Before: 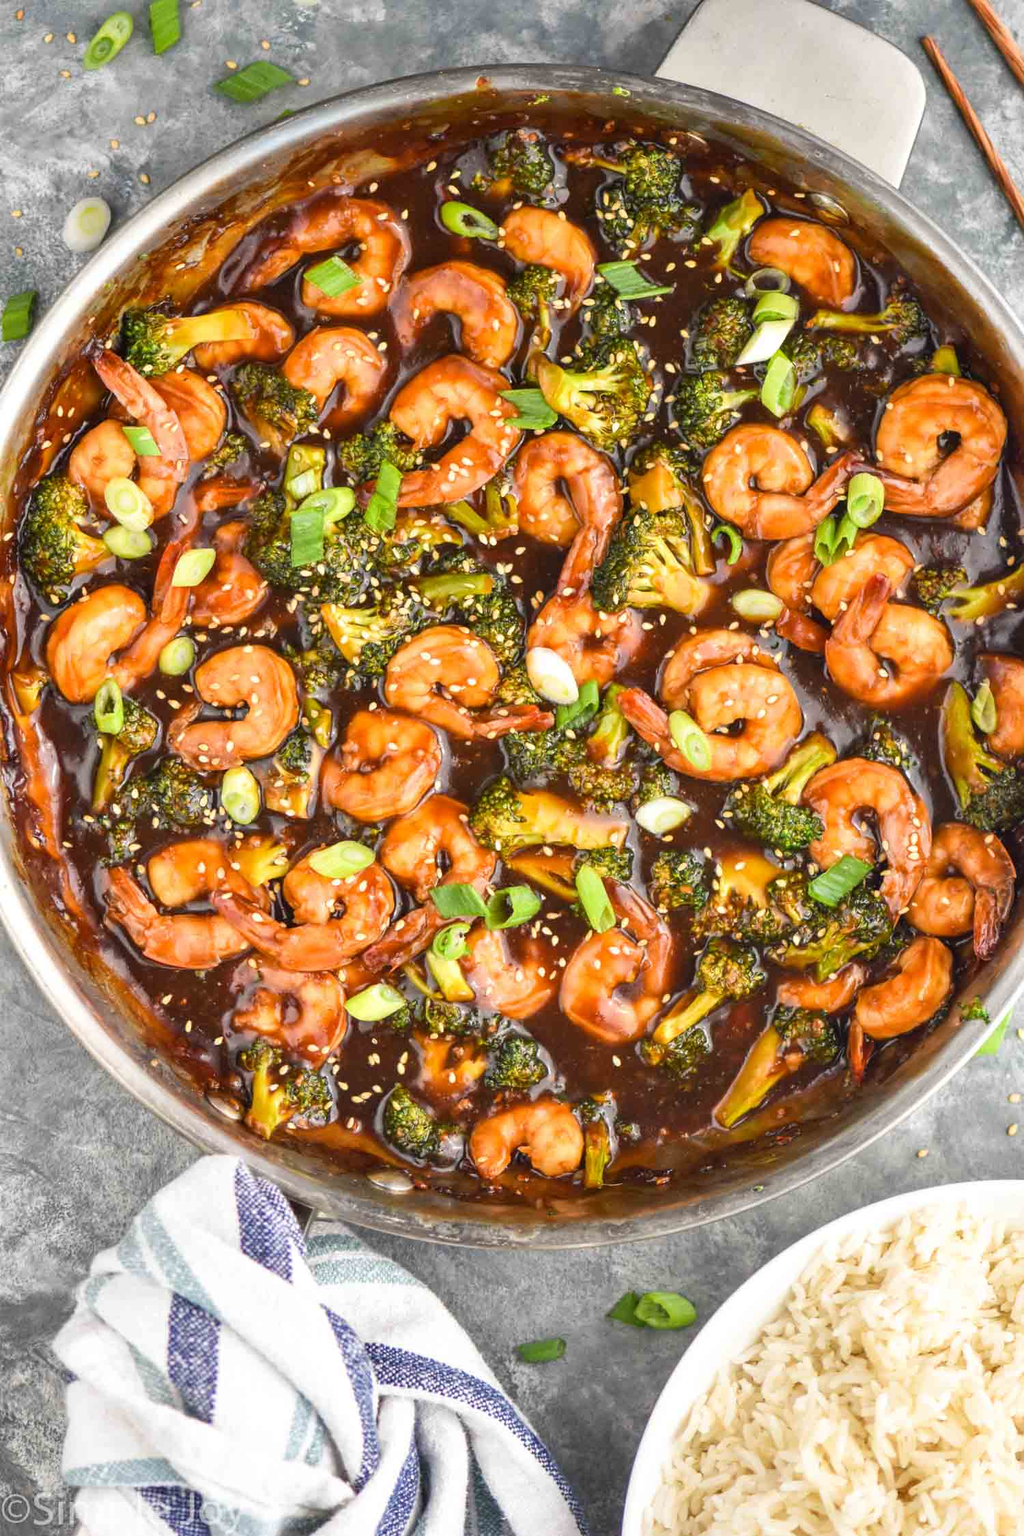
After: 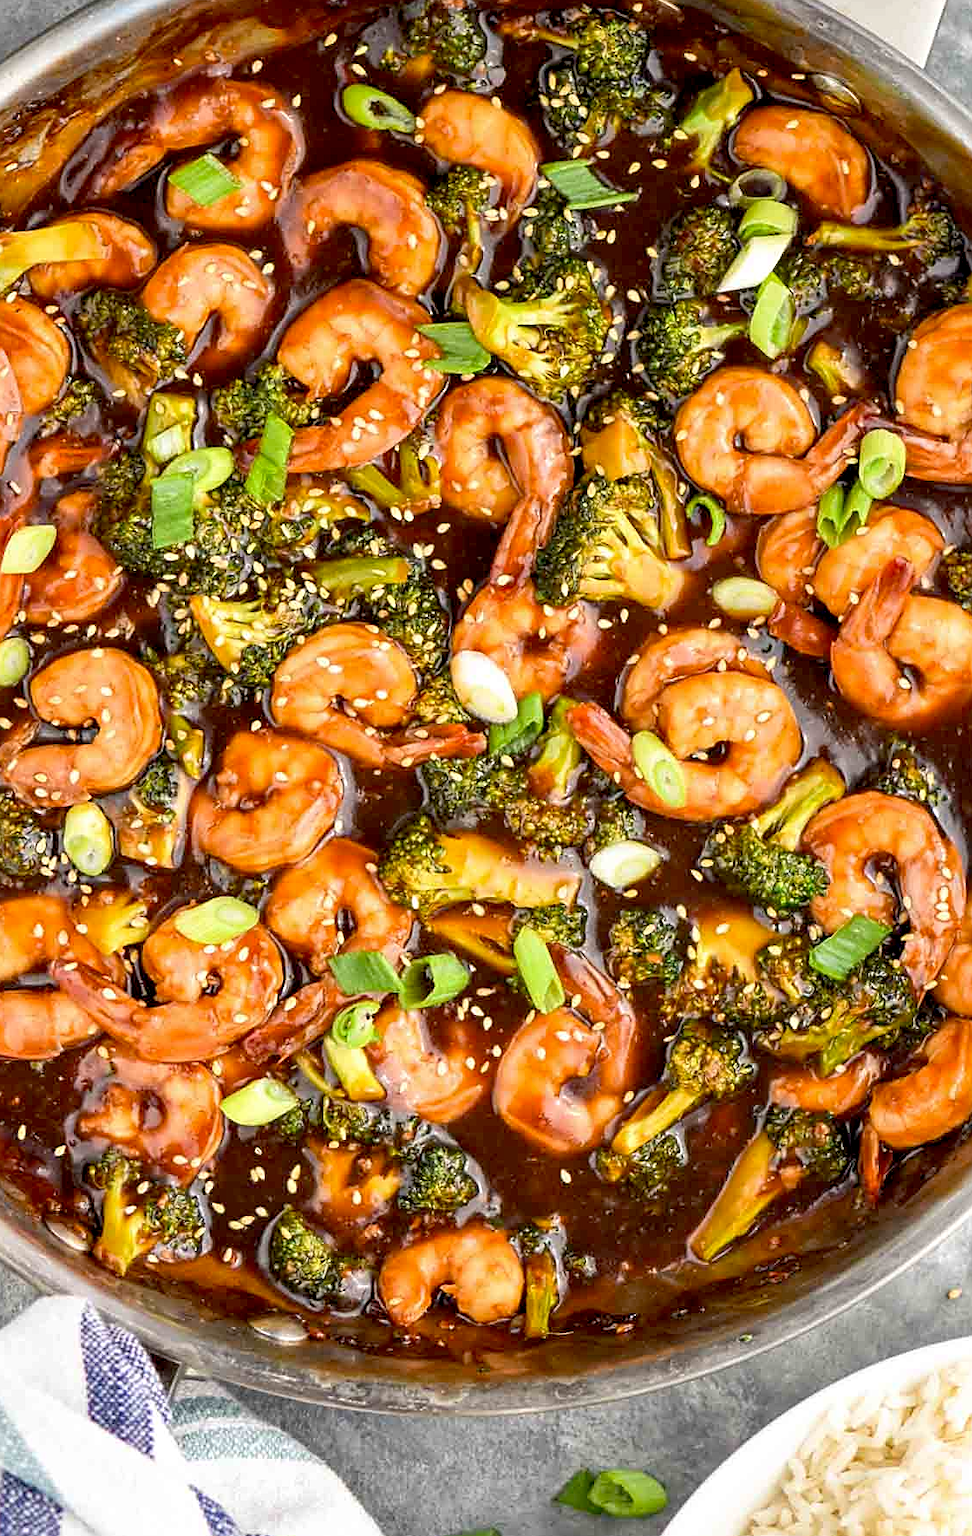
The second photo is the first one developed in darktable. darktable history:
crop: left 16.788%, top 8.801%, right 8.477%, bottom 12.473%
sharpen: on, module defaults
exposure: black level correction 0.014, compensate highlight preservation false
